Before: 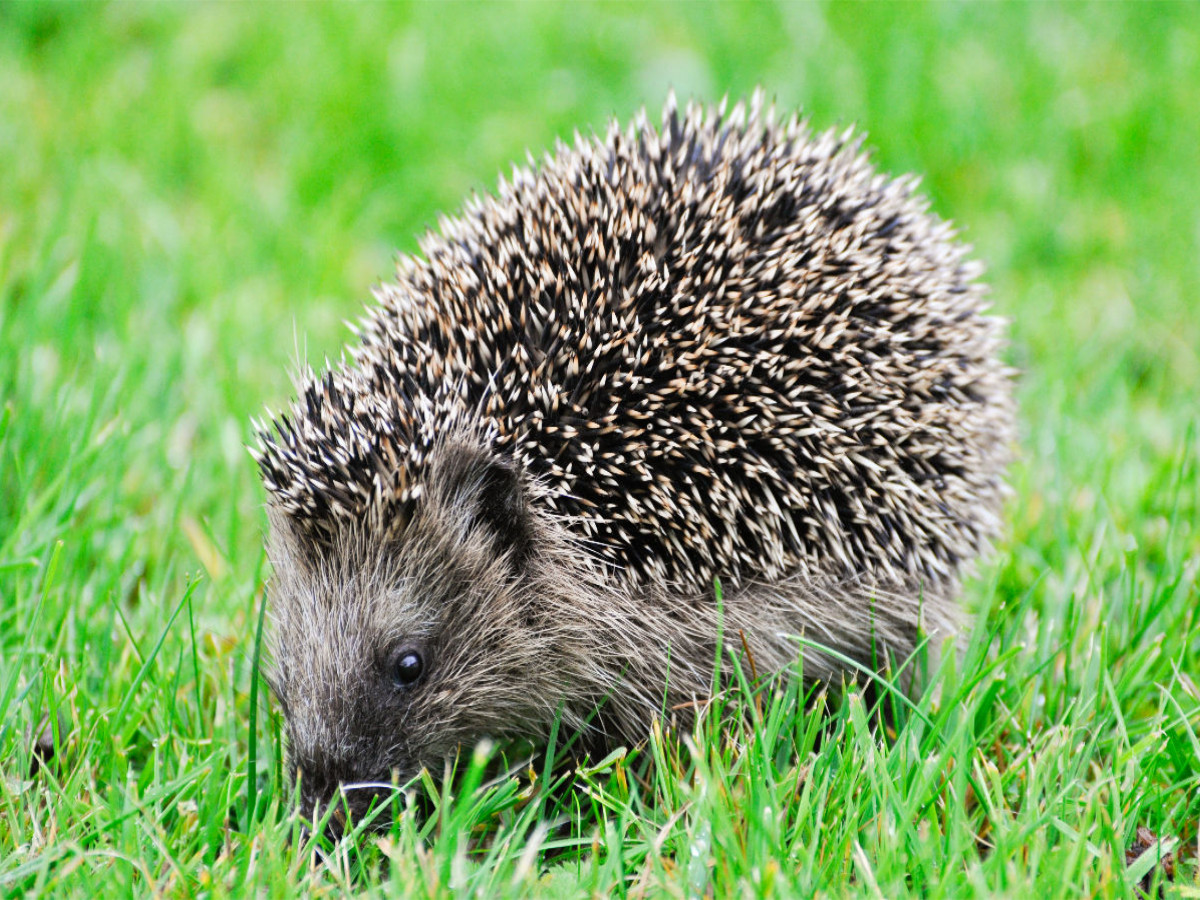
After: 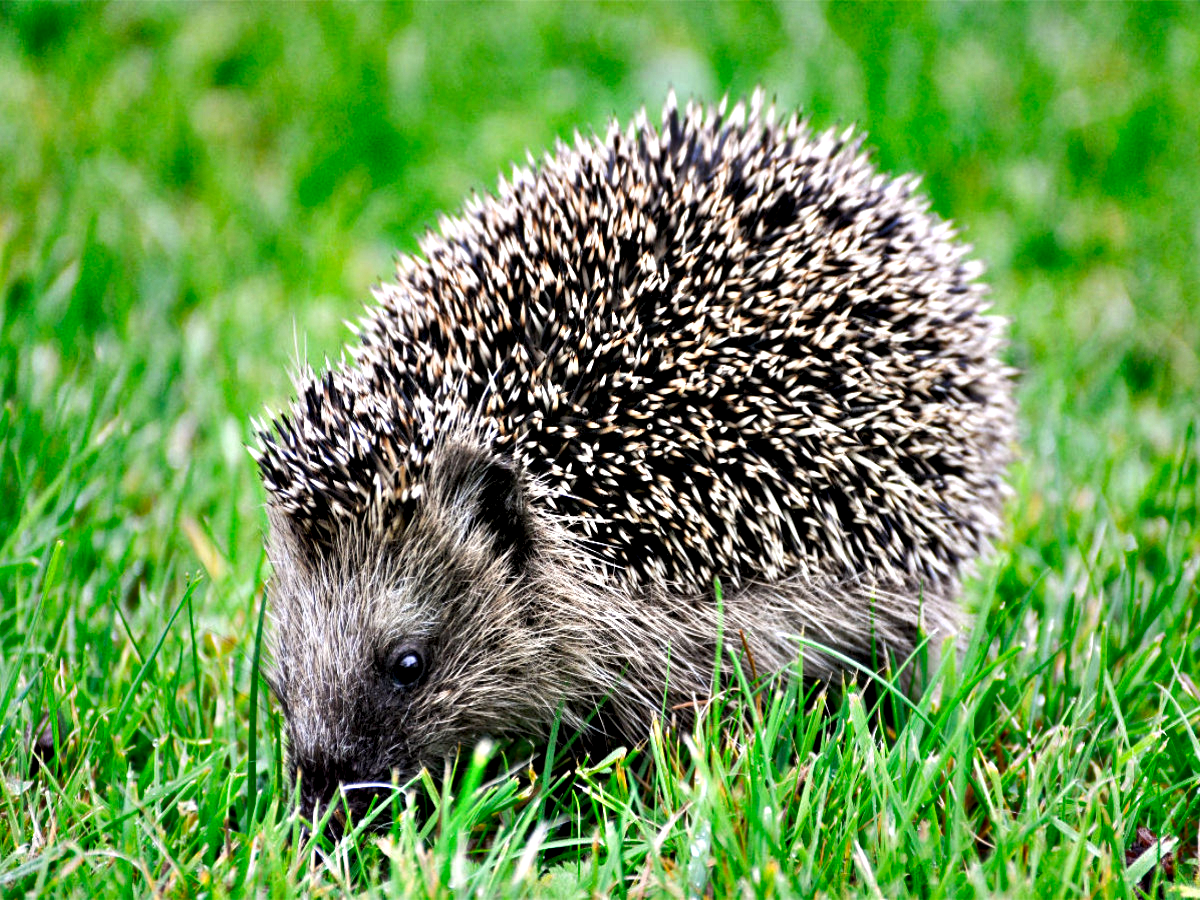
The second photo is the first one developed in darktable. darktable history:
shadows and highlights: white point adjustment 0.138, highlights -70.11, soften with gaussian
contrast equalizer: octaves 7, y [[0.6 ×6], [0.55 ×6], [0 ×6], [0 ×6], [0 ×6]]
